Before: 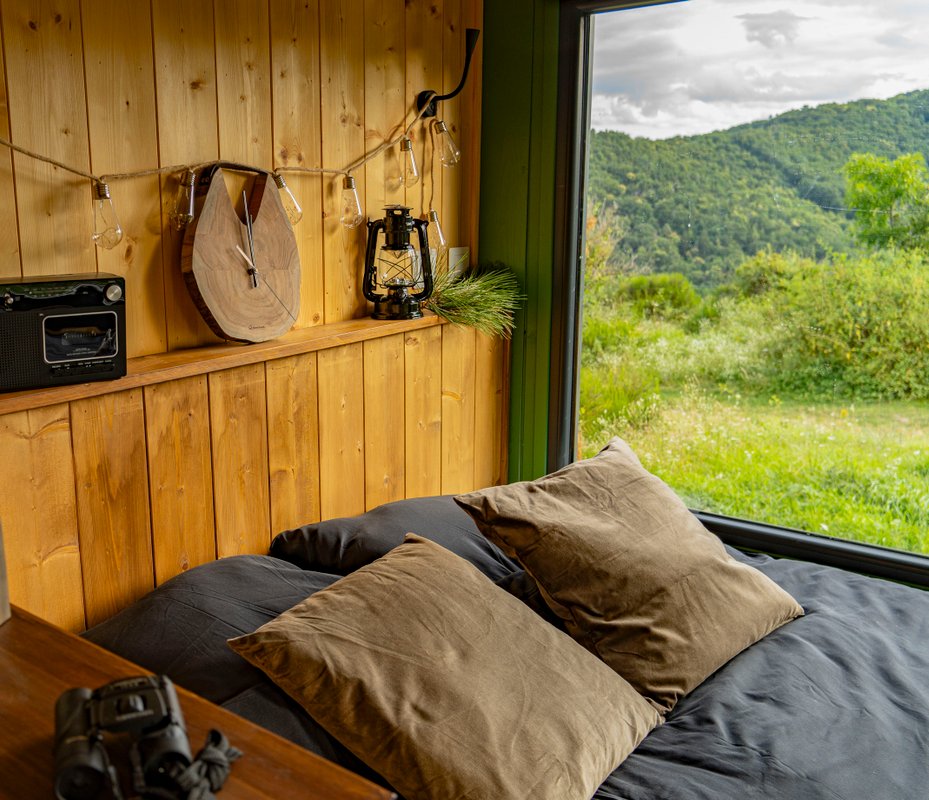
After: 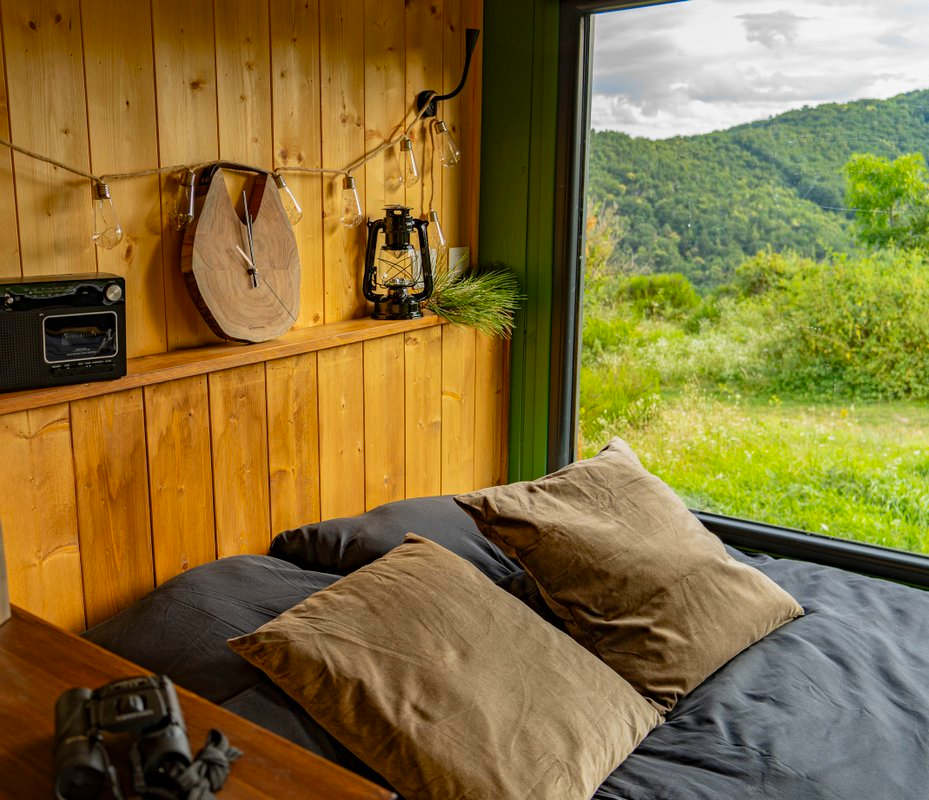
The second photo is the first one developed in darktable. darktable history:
color correction: highlights b* -0.033, saturation 1.11
